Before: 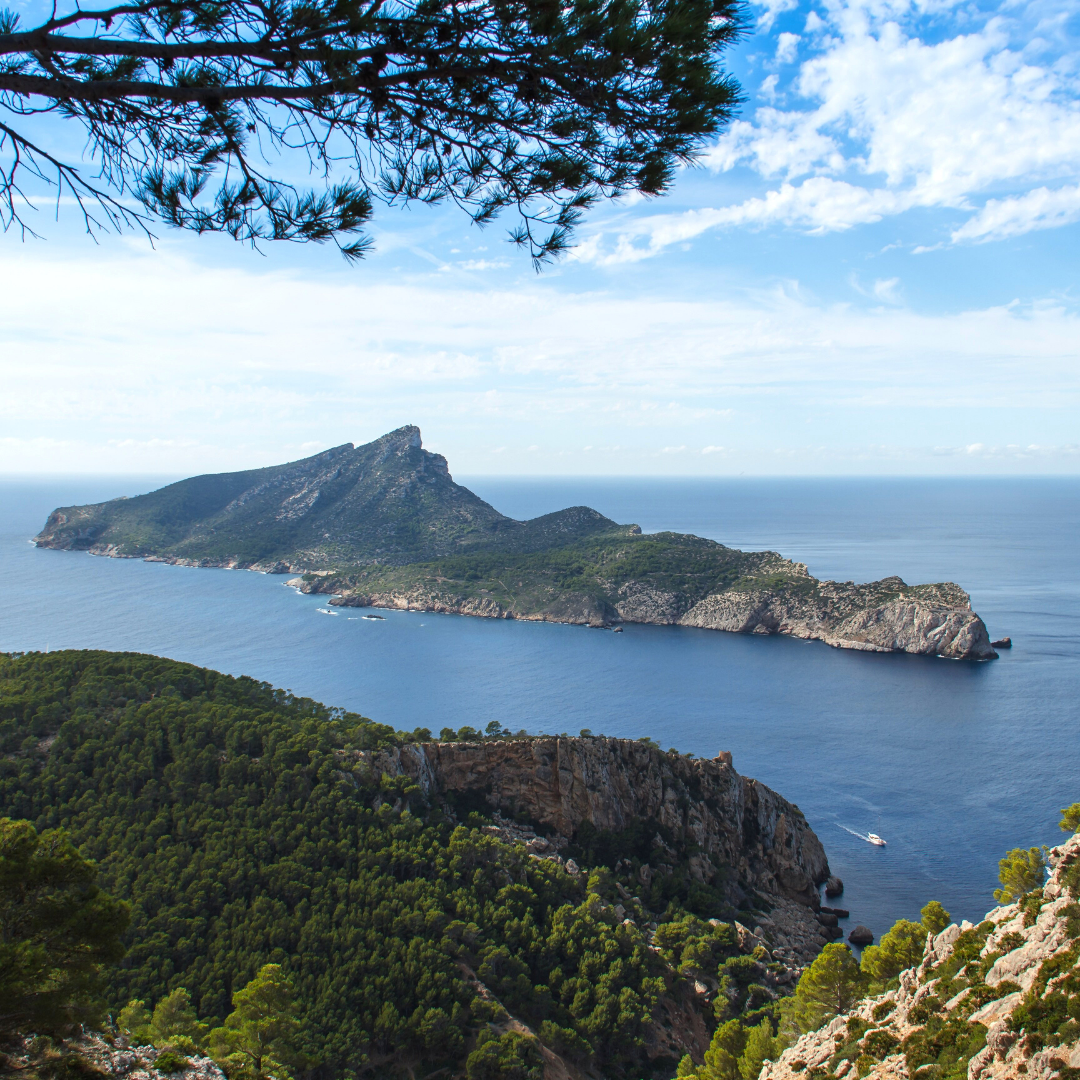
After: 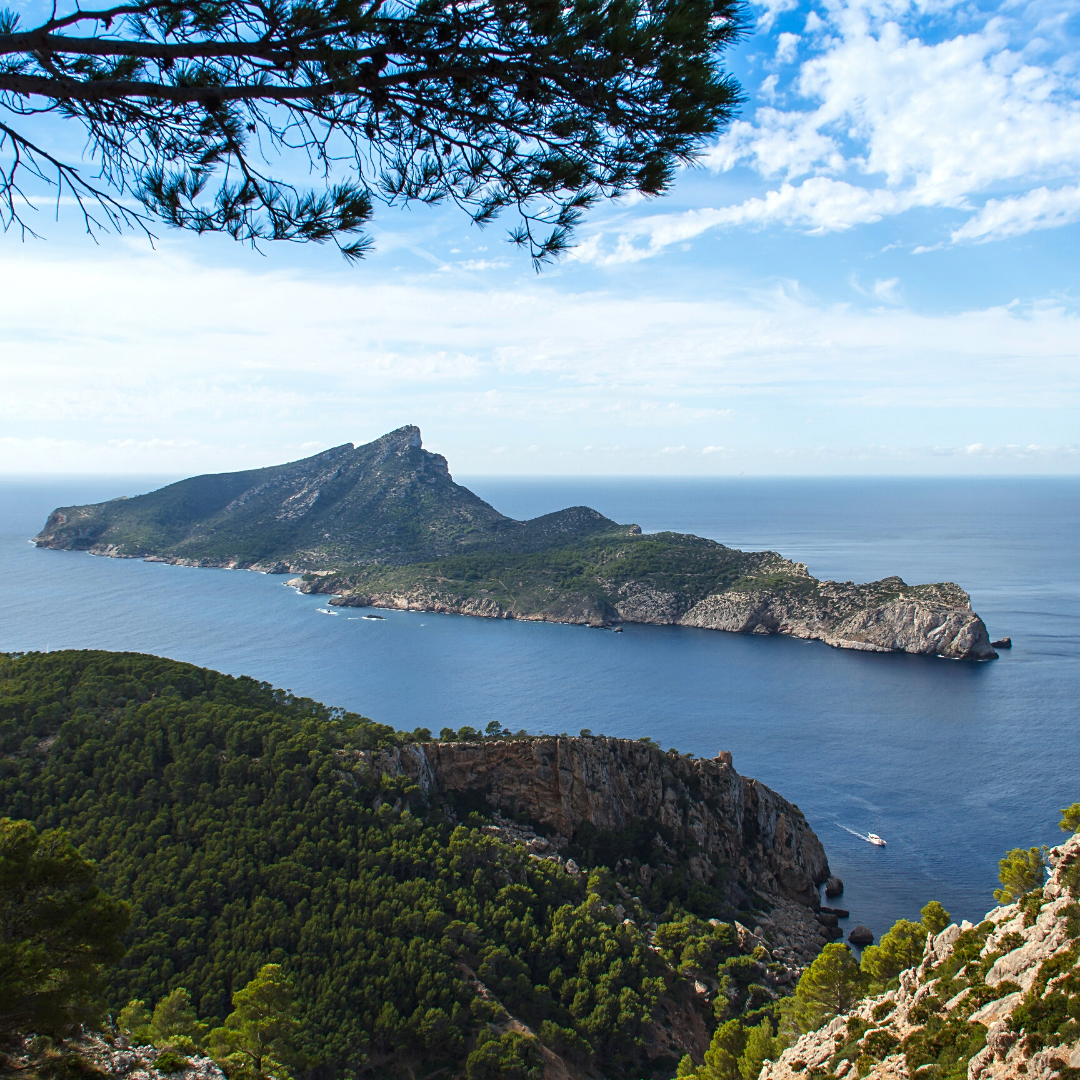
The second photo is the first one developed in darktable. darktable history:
sharpen: amount 0.2
contrast brightness saturation: contrast 0.03, brightness -0.04
